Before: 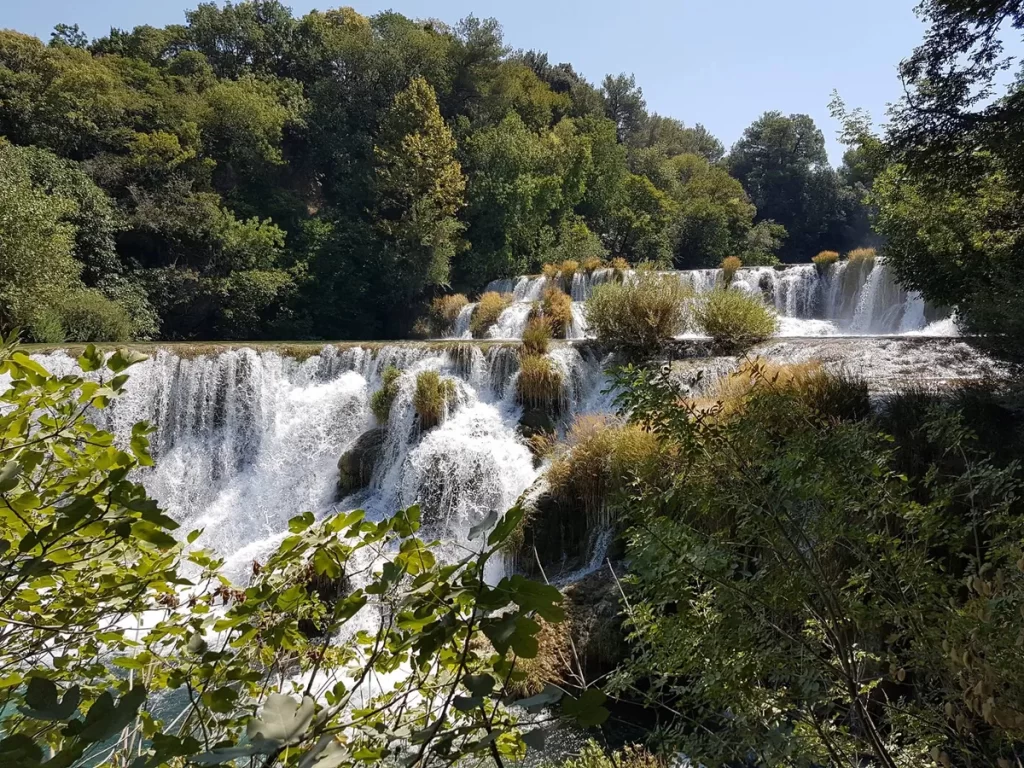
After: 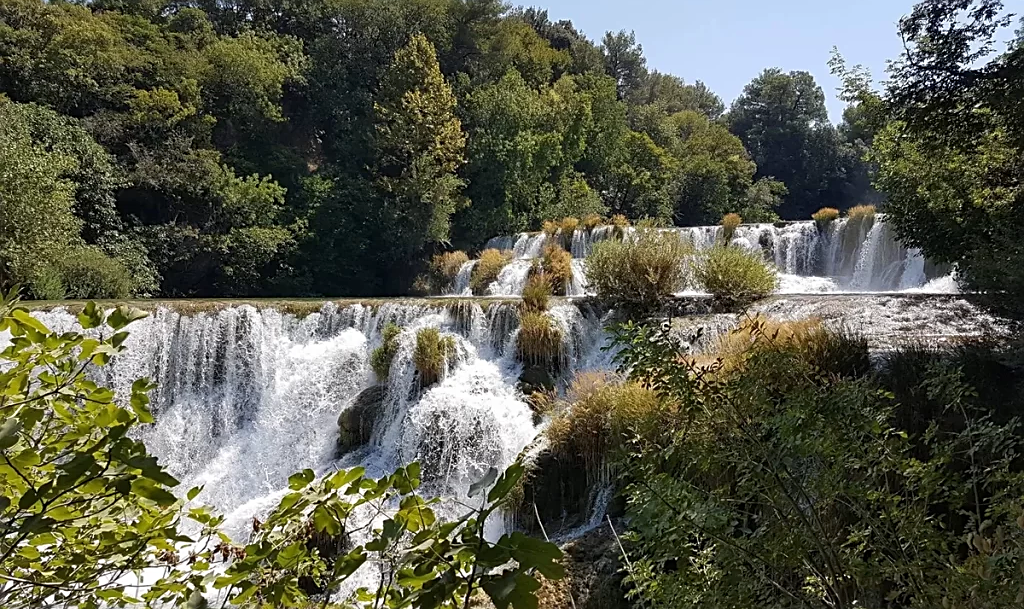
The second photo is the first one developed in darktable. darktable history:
sharpen: on, module defaults
crop and rotate: top 5.667%, bottom 14.937%
